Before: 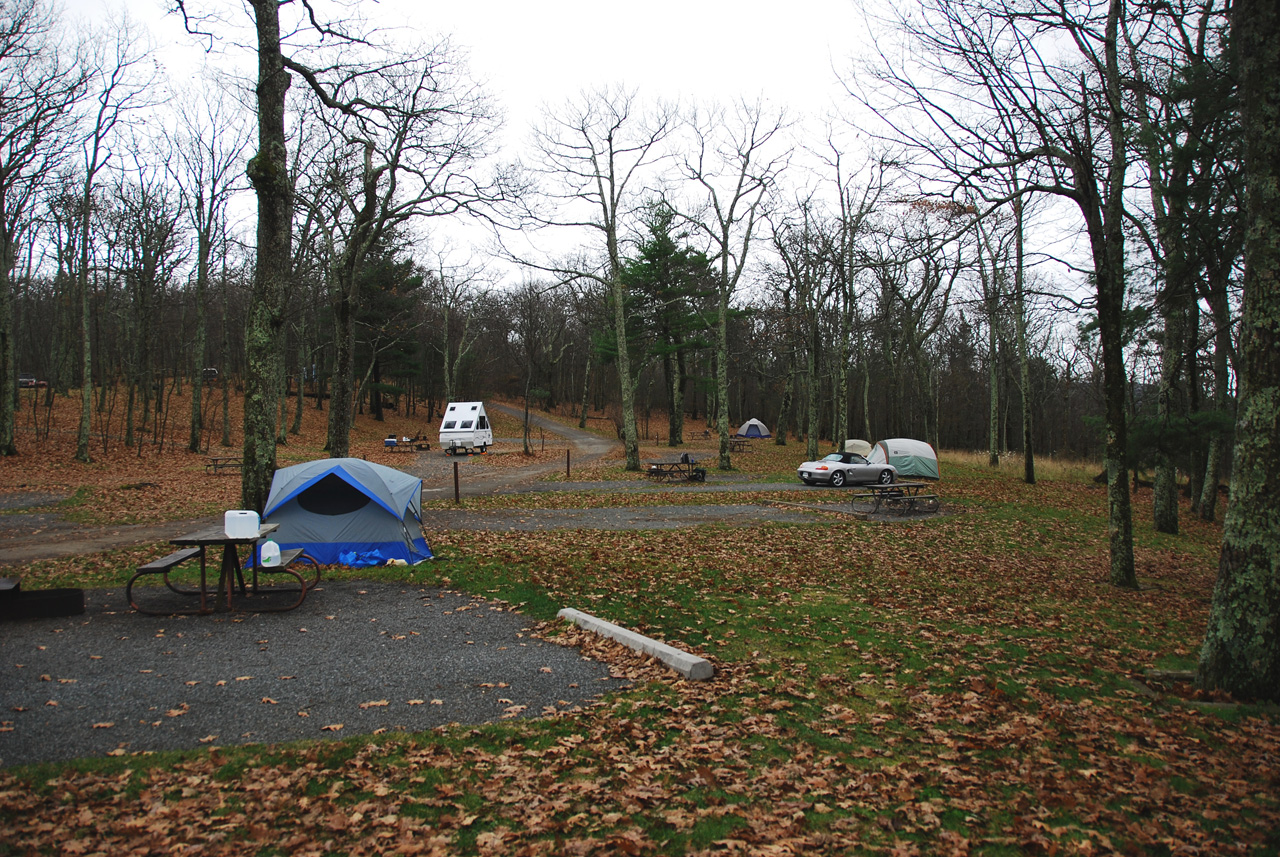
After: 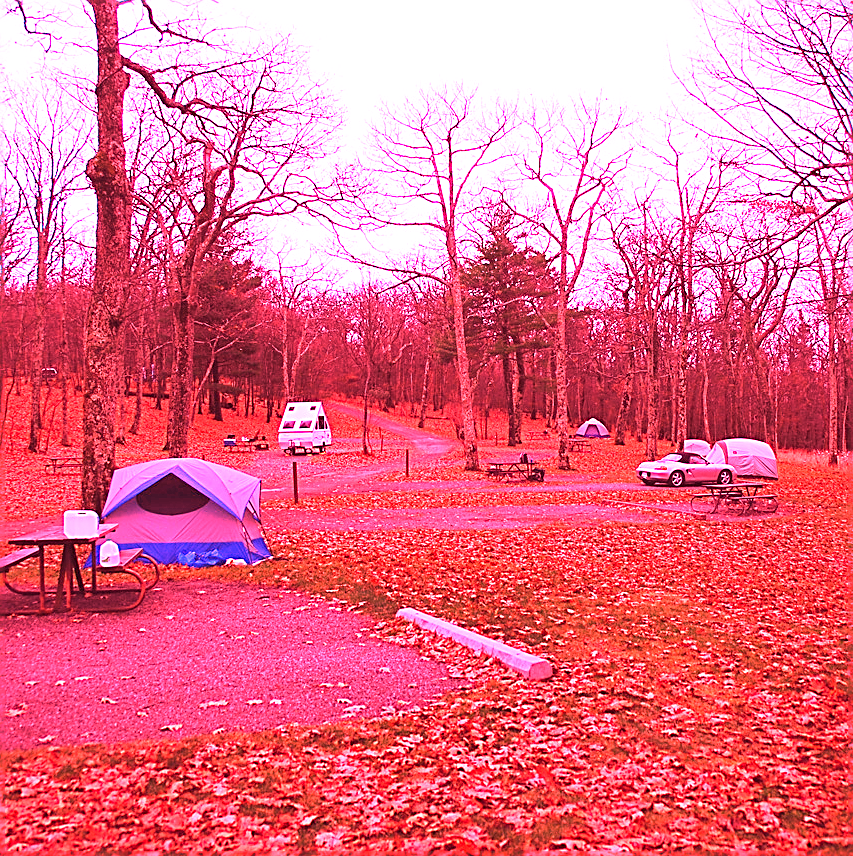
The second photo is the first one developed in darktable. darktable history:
crop and rotate: left 12.648%, right 20.685%
white balance: red 4.26, blue 1.802
sharpen: on, module defaults
